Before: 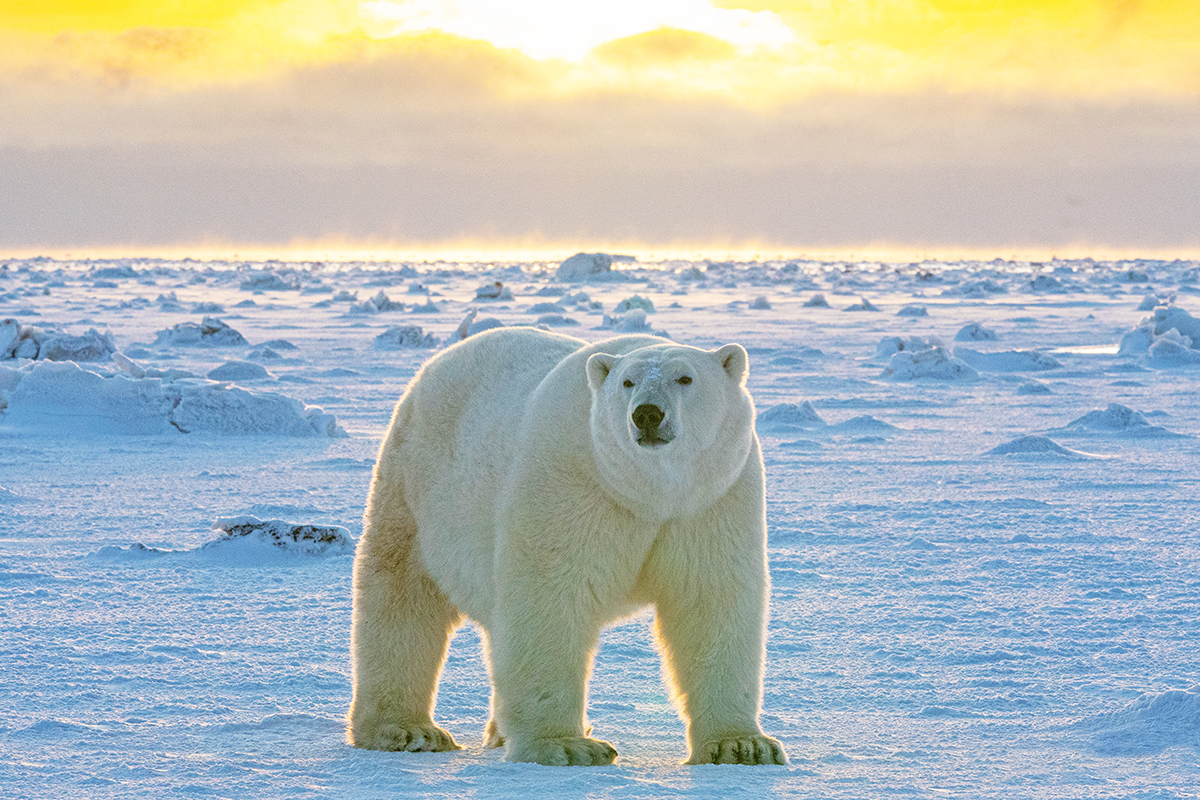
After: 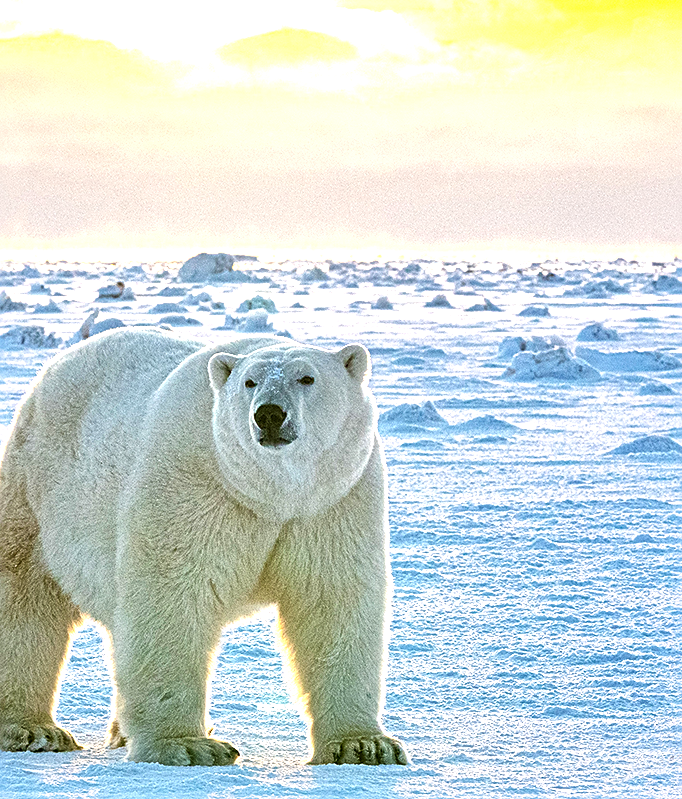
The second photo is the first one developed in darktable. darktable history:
crop: left 31.525%, top 0.002%, right 11.637%
sharpen: on, module defaults
local contrast: mode bilateral grid, contrast 21, coarseness 50, detail 161%, midtone range 0.2
tone equalizer: -8 EV -0.78 EV, -7 EV -0.724 EV, -6 EV -0.575 EV, -5 EV -0.369 EV, -3 EV 0.387 EV, -2 EV 0.6 EV, -1 EV 0.679 EV, +0 EV 0.747 EV, edges refinement/feathering 500, mask exposure compensation -1.26 EV, preserve details no
